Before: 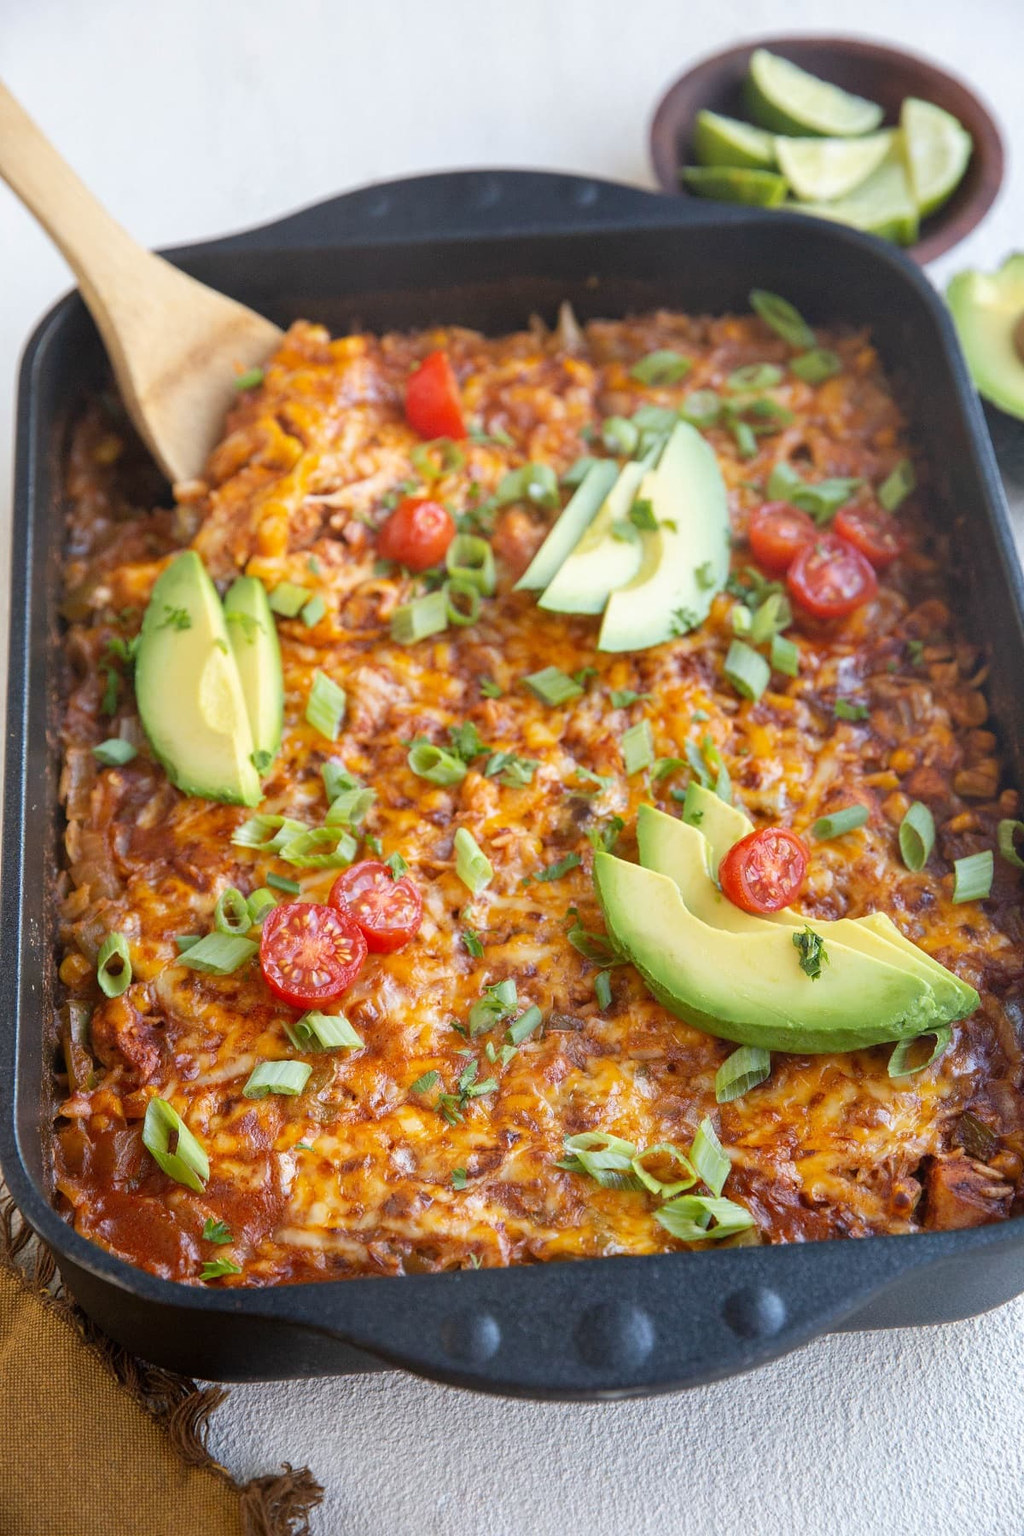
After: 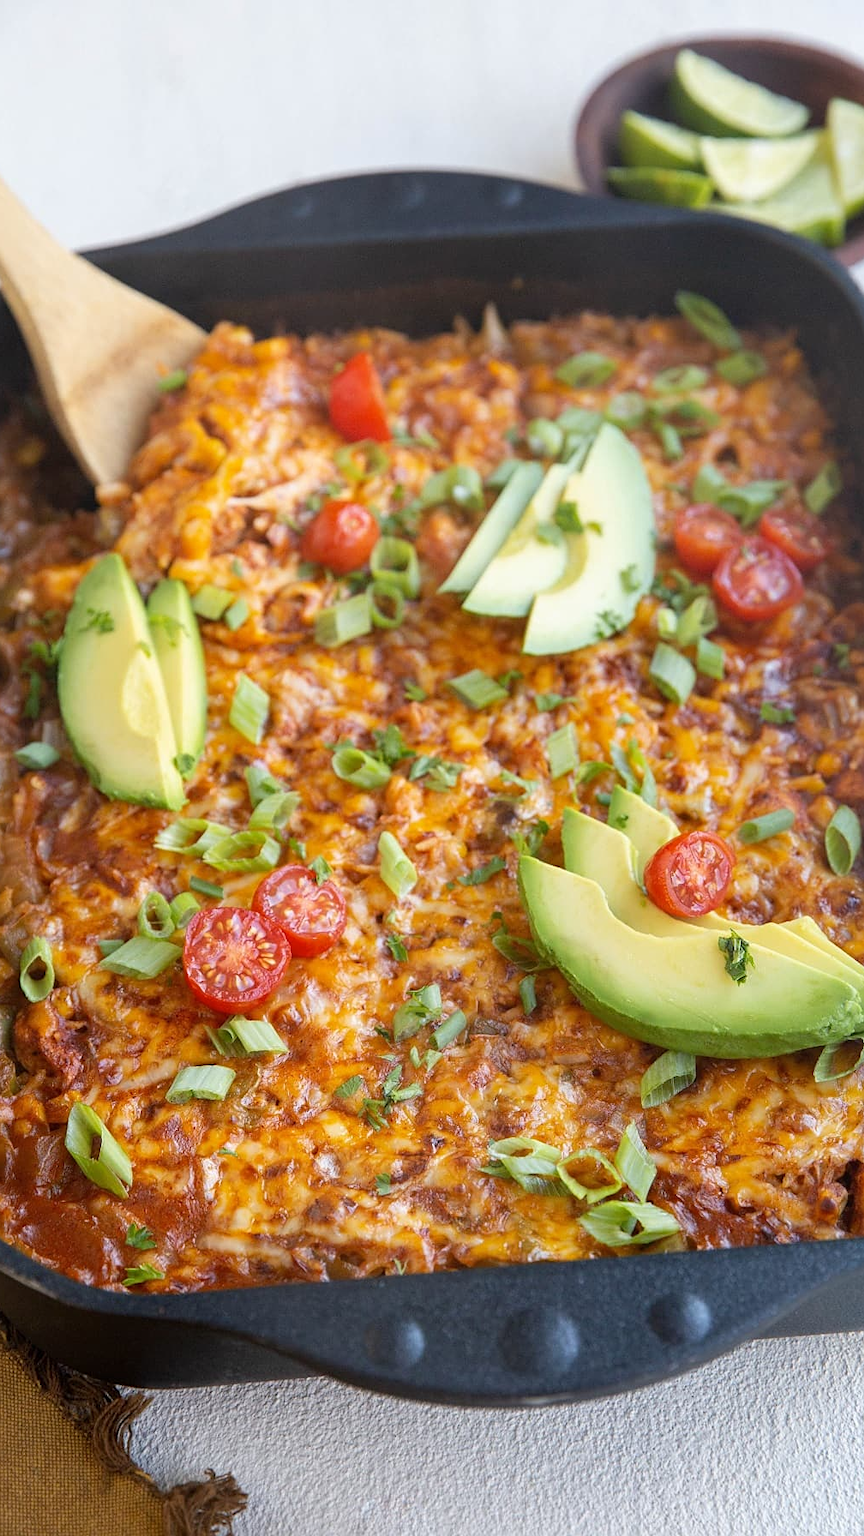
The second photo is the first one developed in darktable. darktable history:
color contrast: green-magenta contrast 0.96
sharpen: amount 0.2
crop: left 7.598%, right 7.873%
